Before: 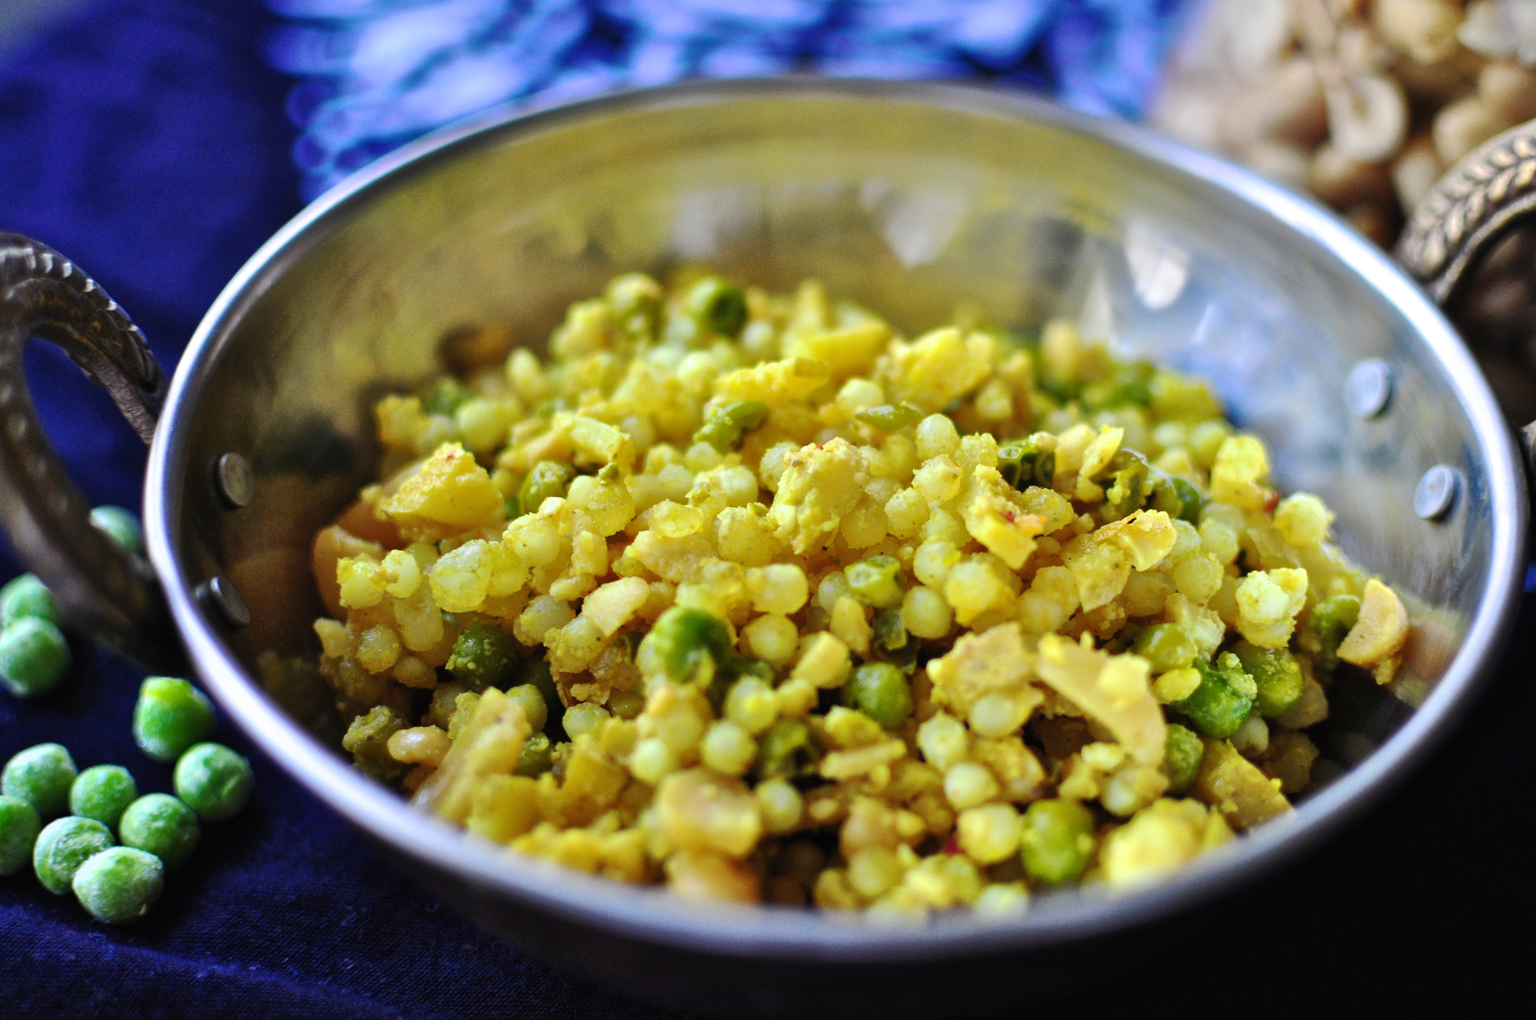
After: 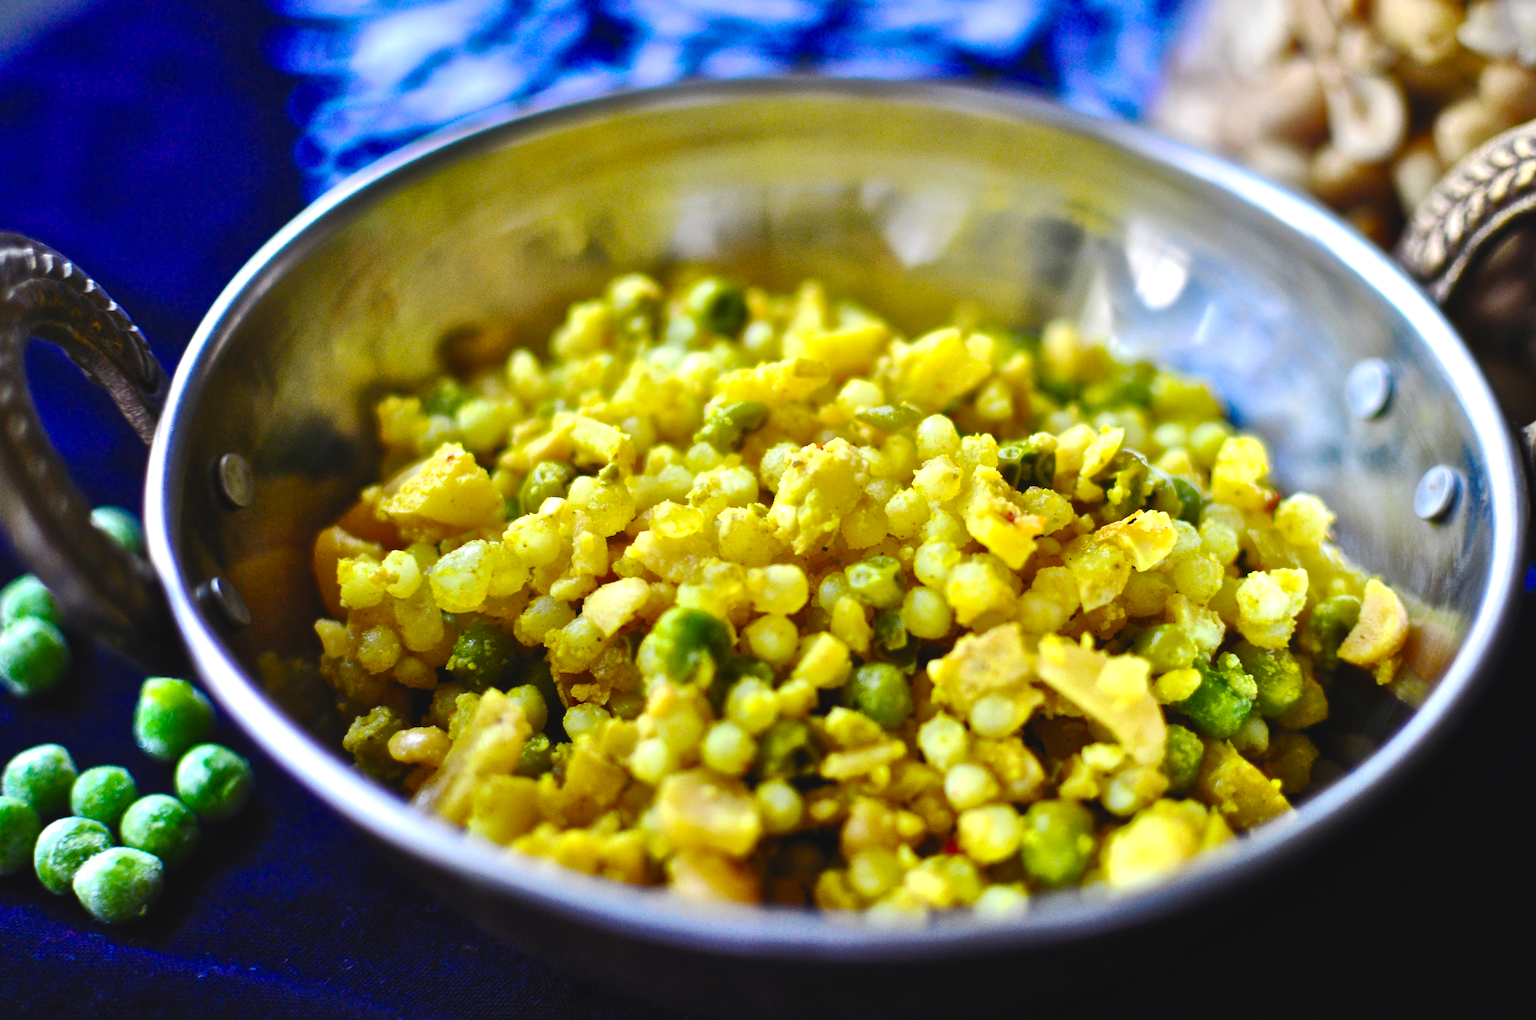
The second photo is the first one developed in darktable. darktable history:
color balance rgb: global offset › luminance 0.499%, linear chroma grading › global chroma 14.718%, perceptual saturation grading › global saturation 20%, perceptual saturation grading › highlights -25.83%, perceptual saturation grading › shadows 24.164%, perceptual brilliance grading › highlights 11.024%, perceptual brilliance grading › shadows -11.167%
